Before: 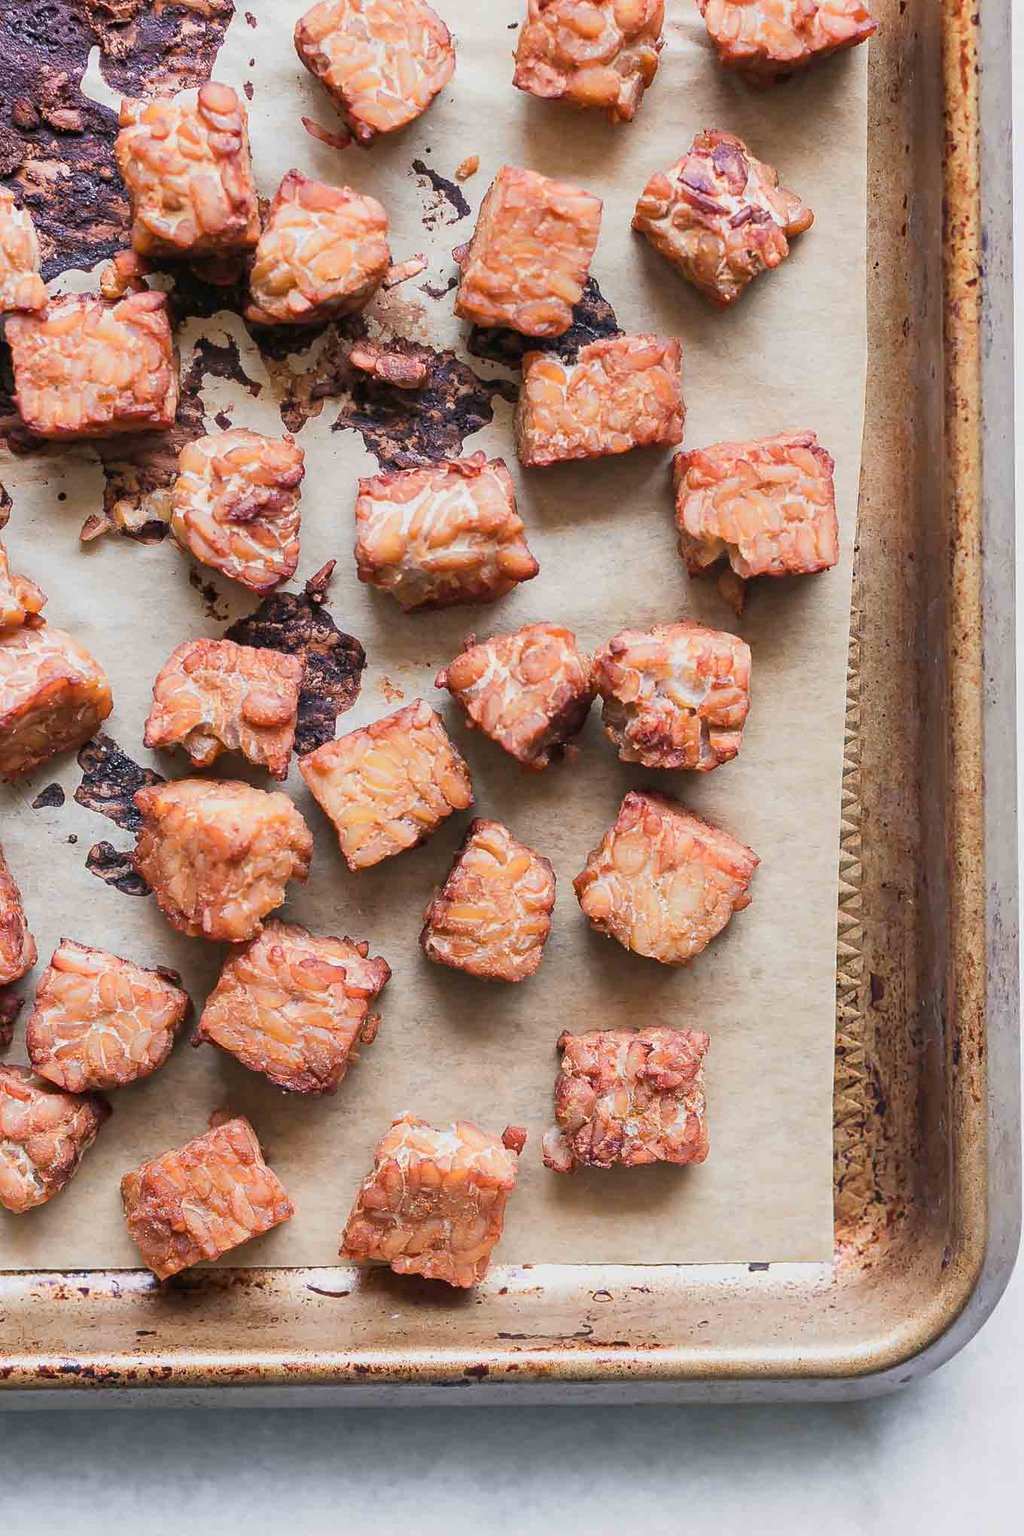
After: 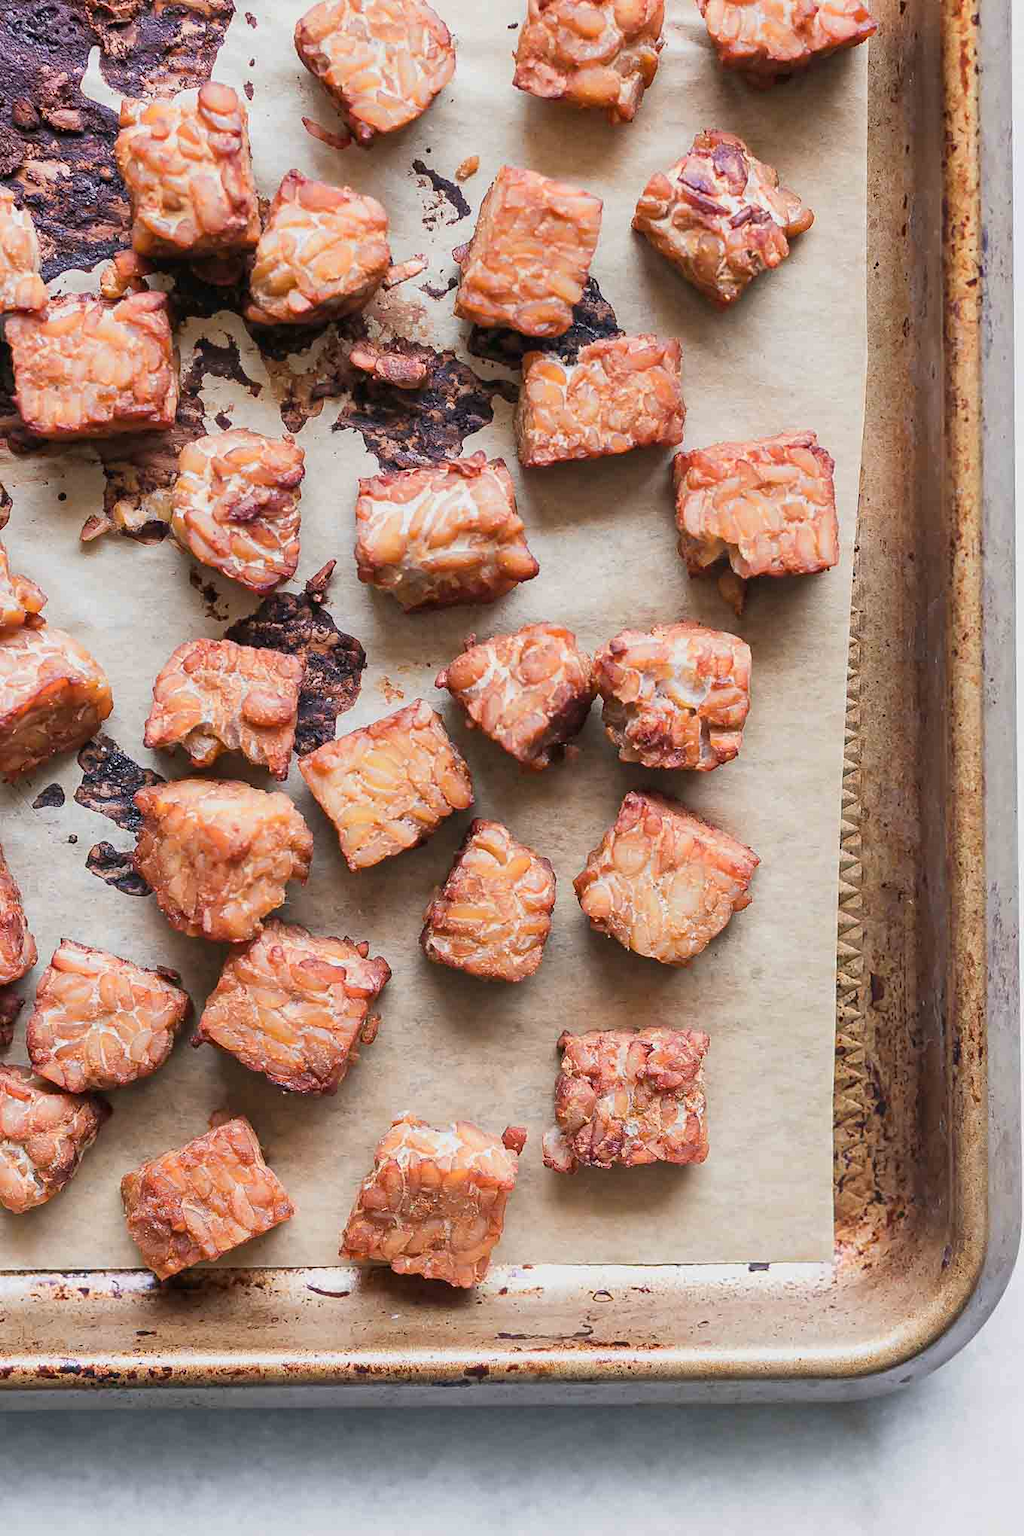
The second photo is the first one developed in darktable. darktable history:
local contrast: mode bilateral grid, contrast 10, coarseness 26, detail 115%, midtone range 0.2
